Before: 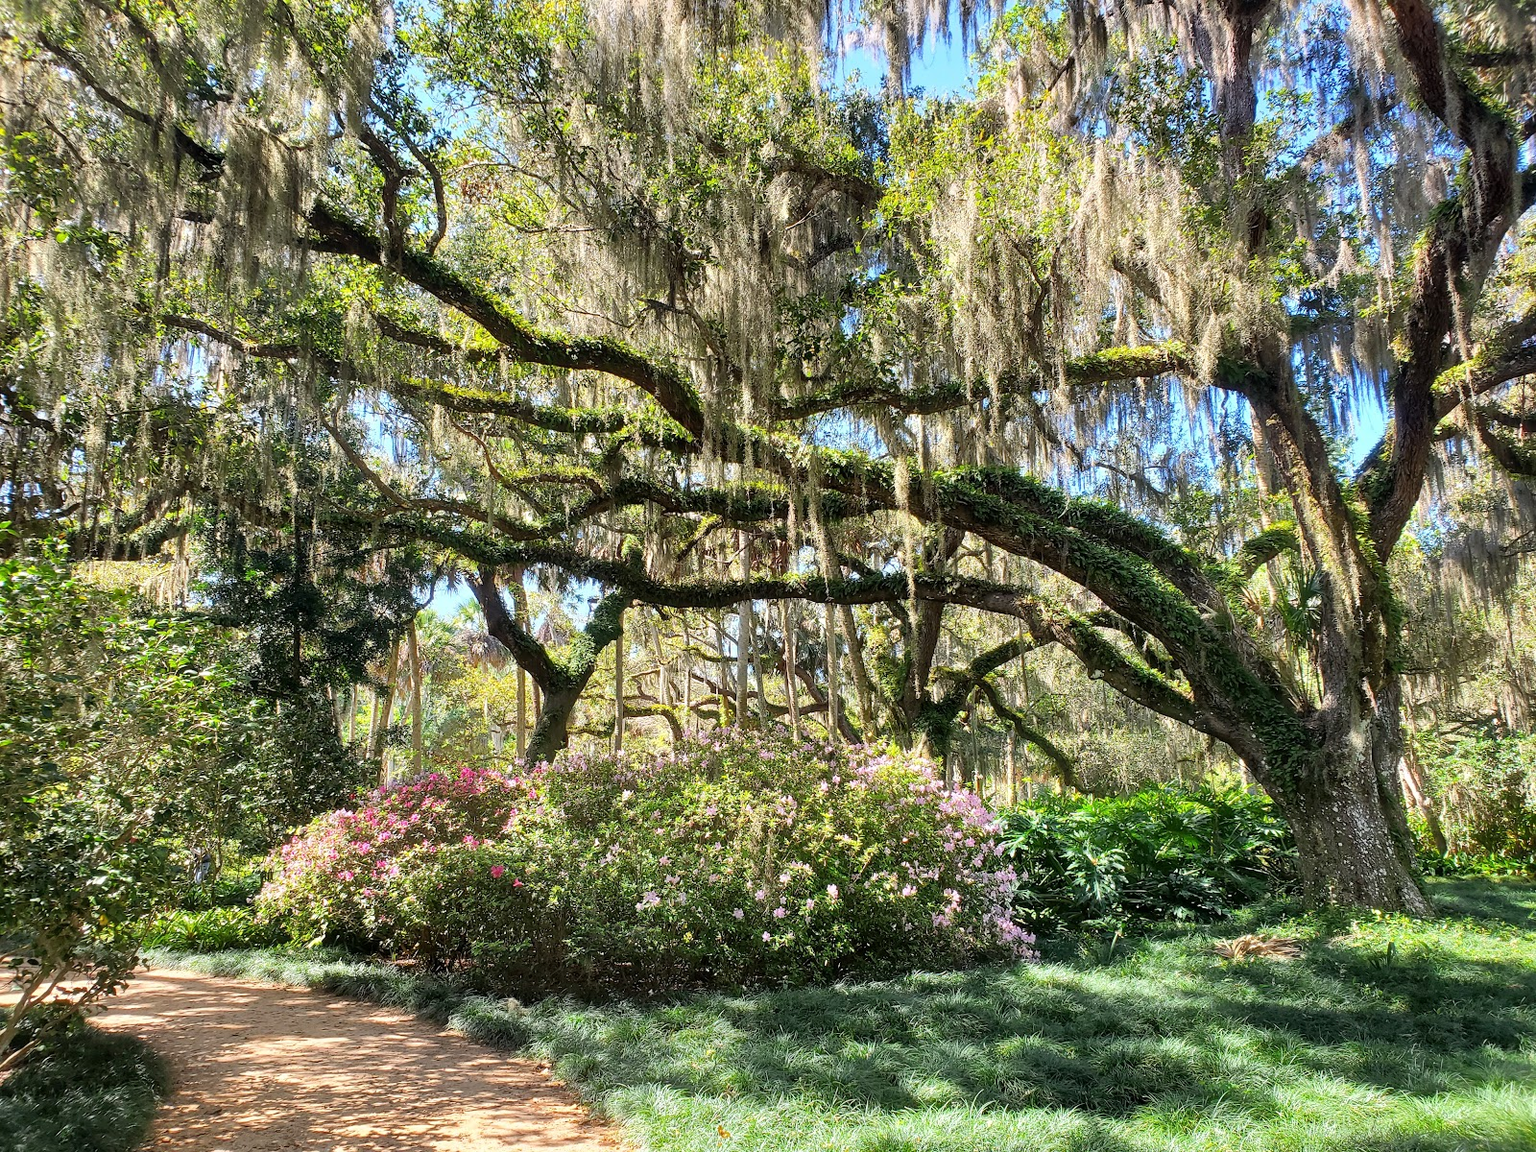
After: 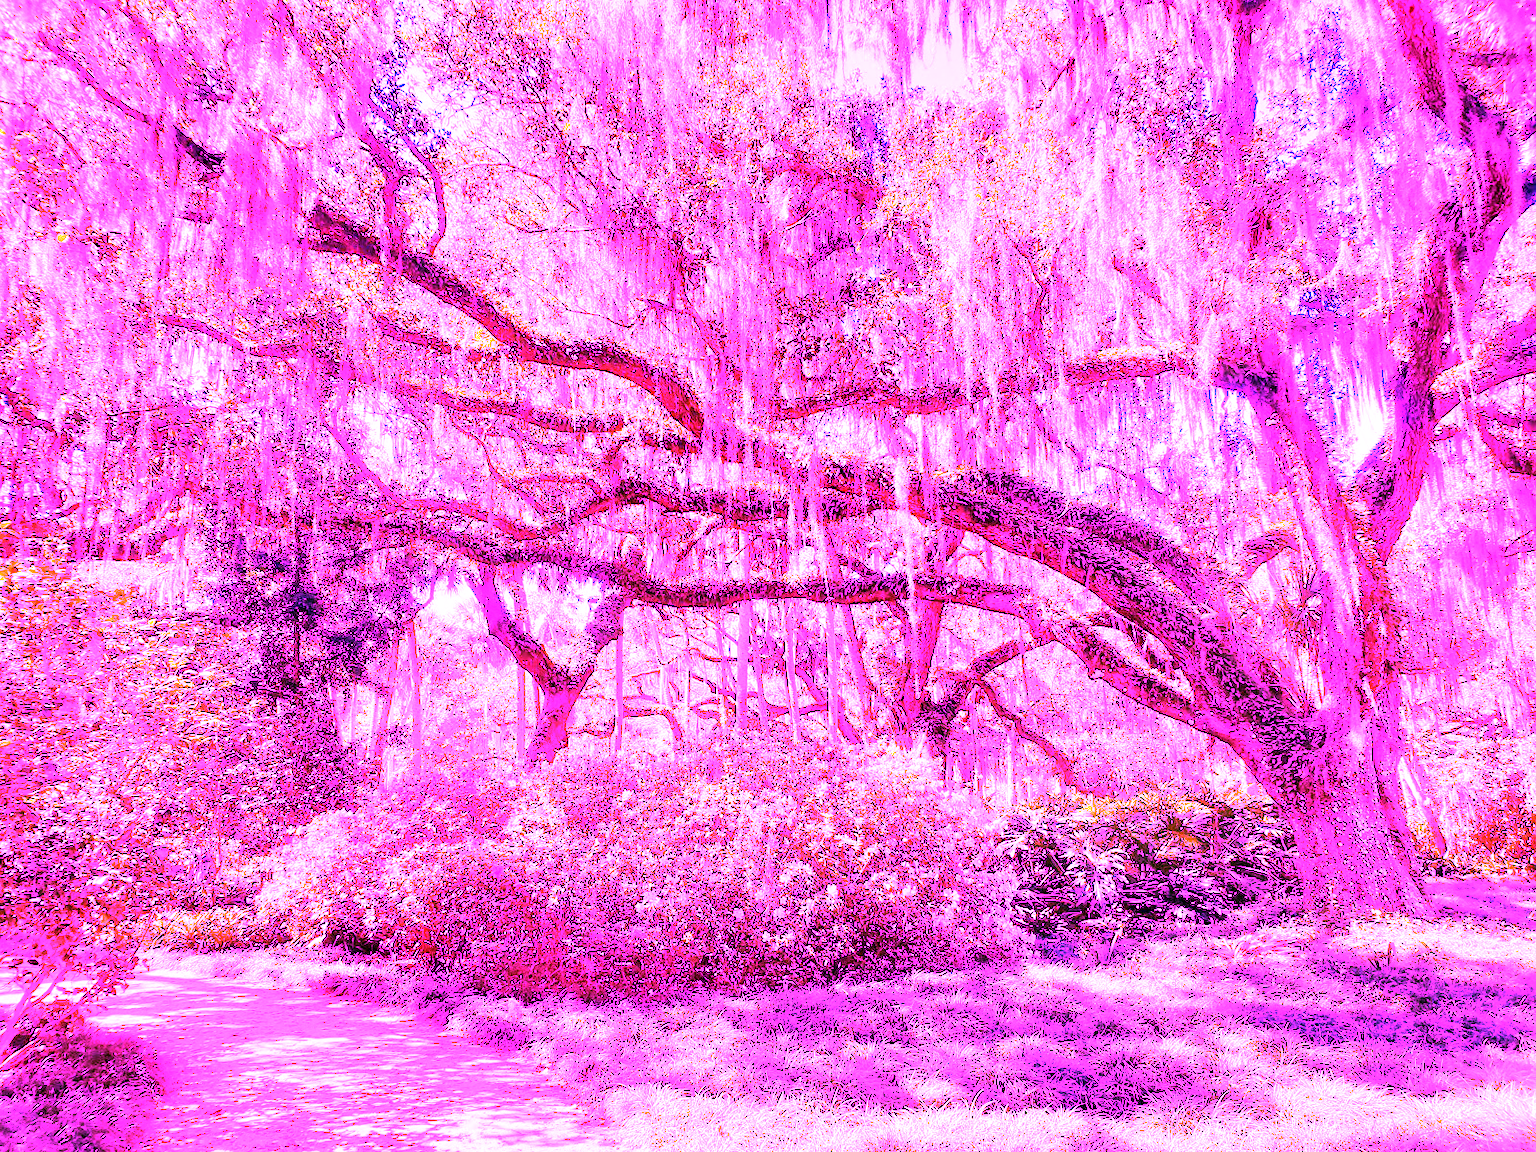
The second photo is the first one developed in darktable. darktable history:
base curve: preserve colors none
white balance: red 8, blue 8
